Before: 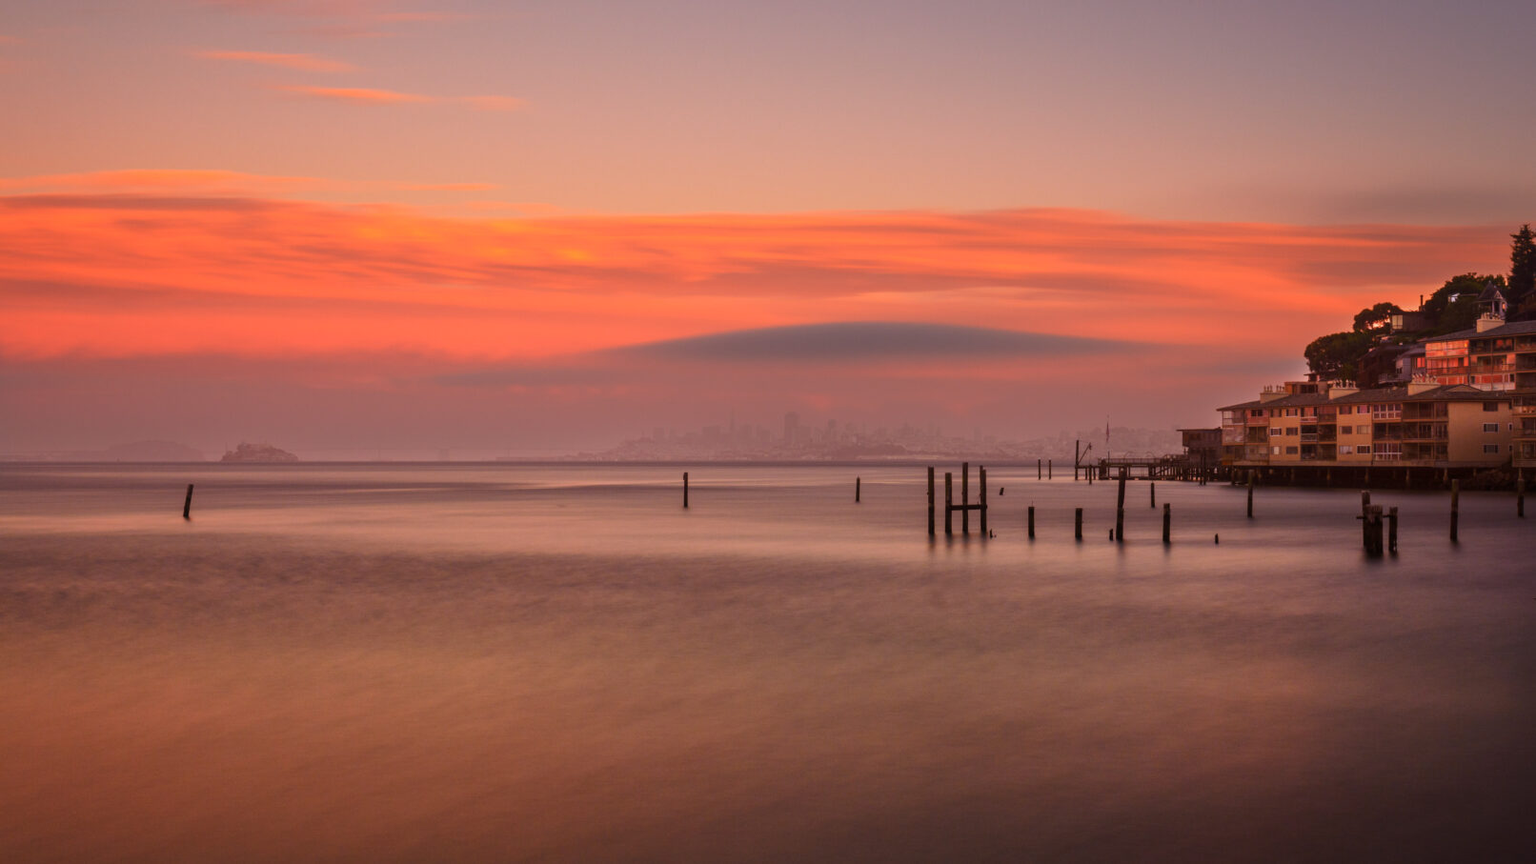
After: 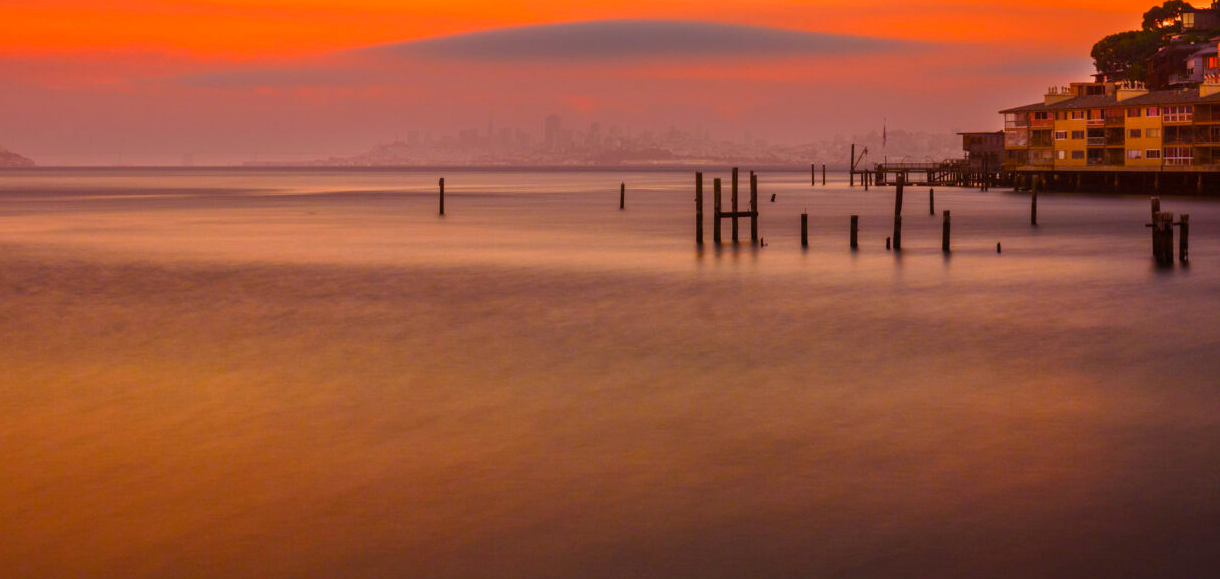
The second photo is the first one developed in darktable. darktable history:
color correction: highlights a* -6.69, highlights b* 0.49
color balance rgb: linear chroma grading › global chroma 15%, perceptual saturation grading › global saturation 30%
crop and rotate: left 17.299%, top 35.115%, right 7.015%, bottom 1.024%
exposure: exposure 0.197 EV, compensate highlight preservation false
